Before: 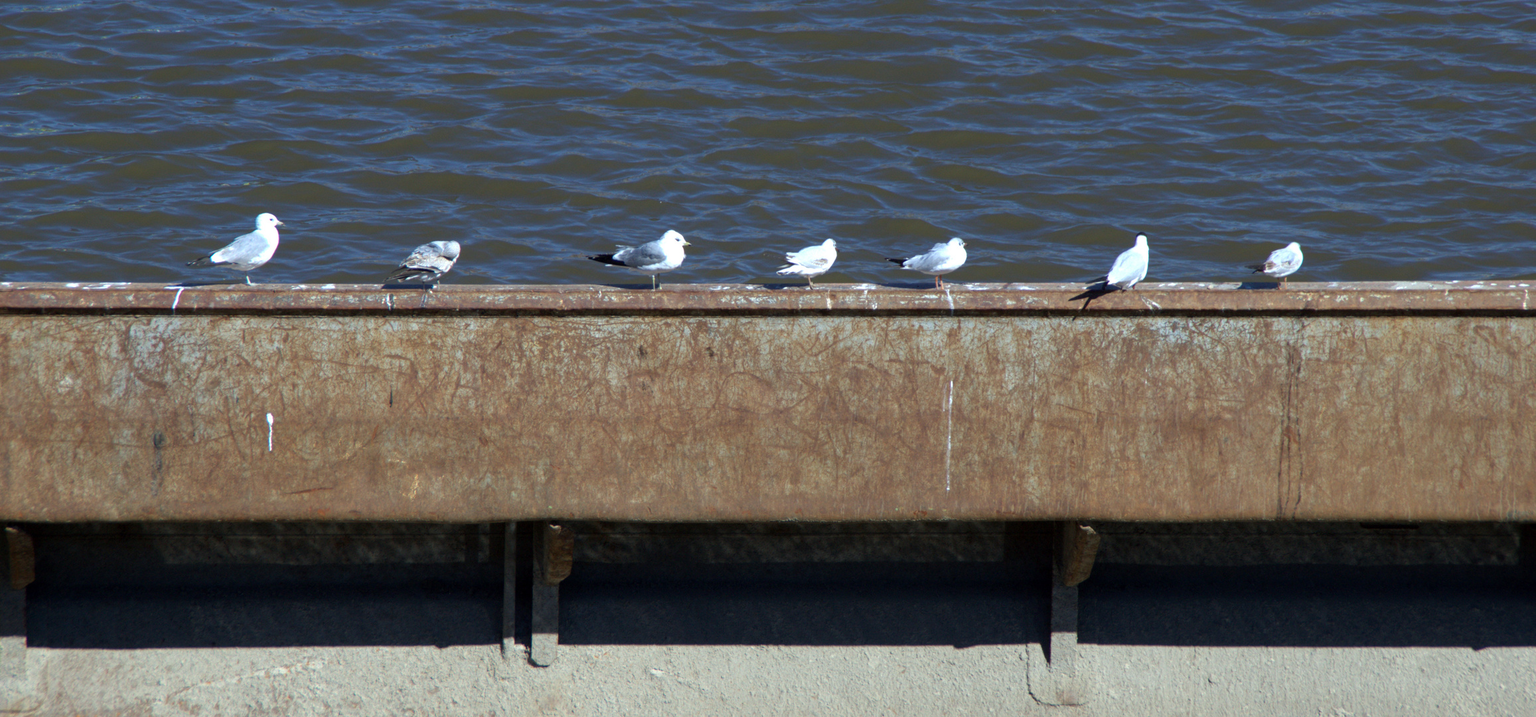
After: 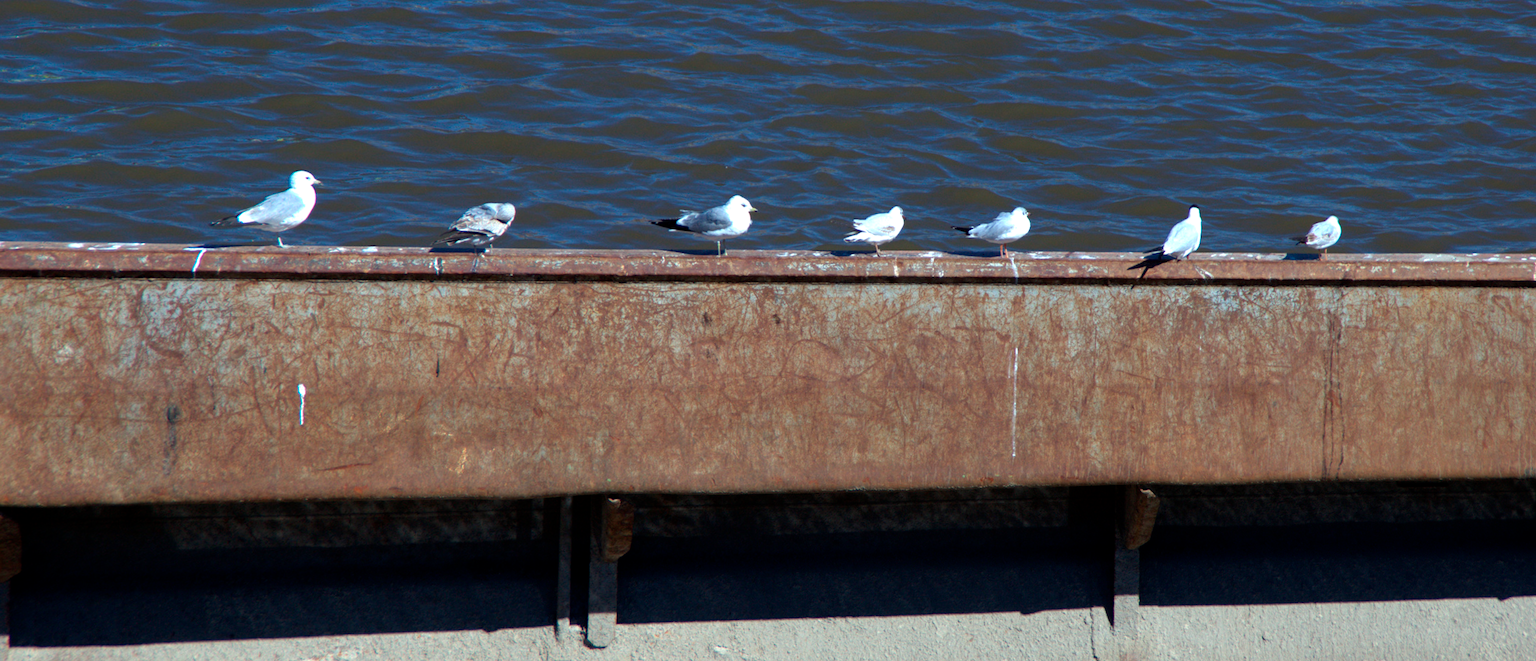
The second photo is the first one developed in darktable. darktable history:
rotate and perspective: rotation -0.013°, lens shift (vertical) -0.027, lens shift (horizontal) 0.178, crop left 0.016, crop right 0.989, crop top 0.082, crop bottom 0.918
color balance: gamma [0.9, 0.988, 0.975, 1.025], gain [1.05, 1, 1, 1]
